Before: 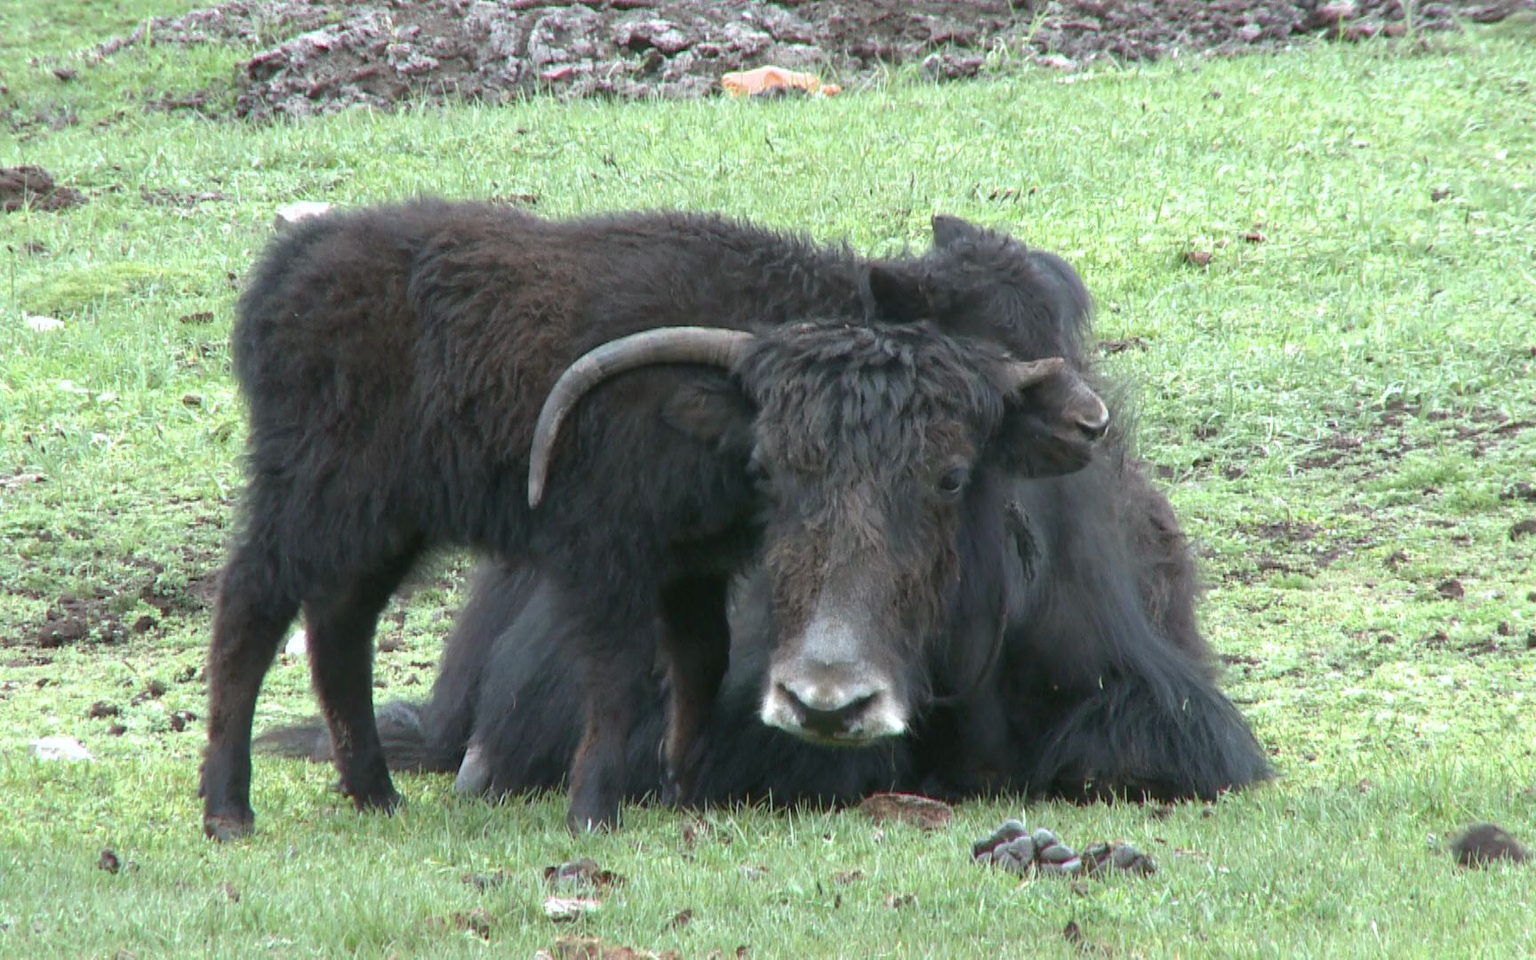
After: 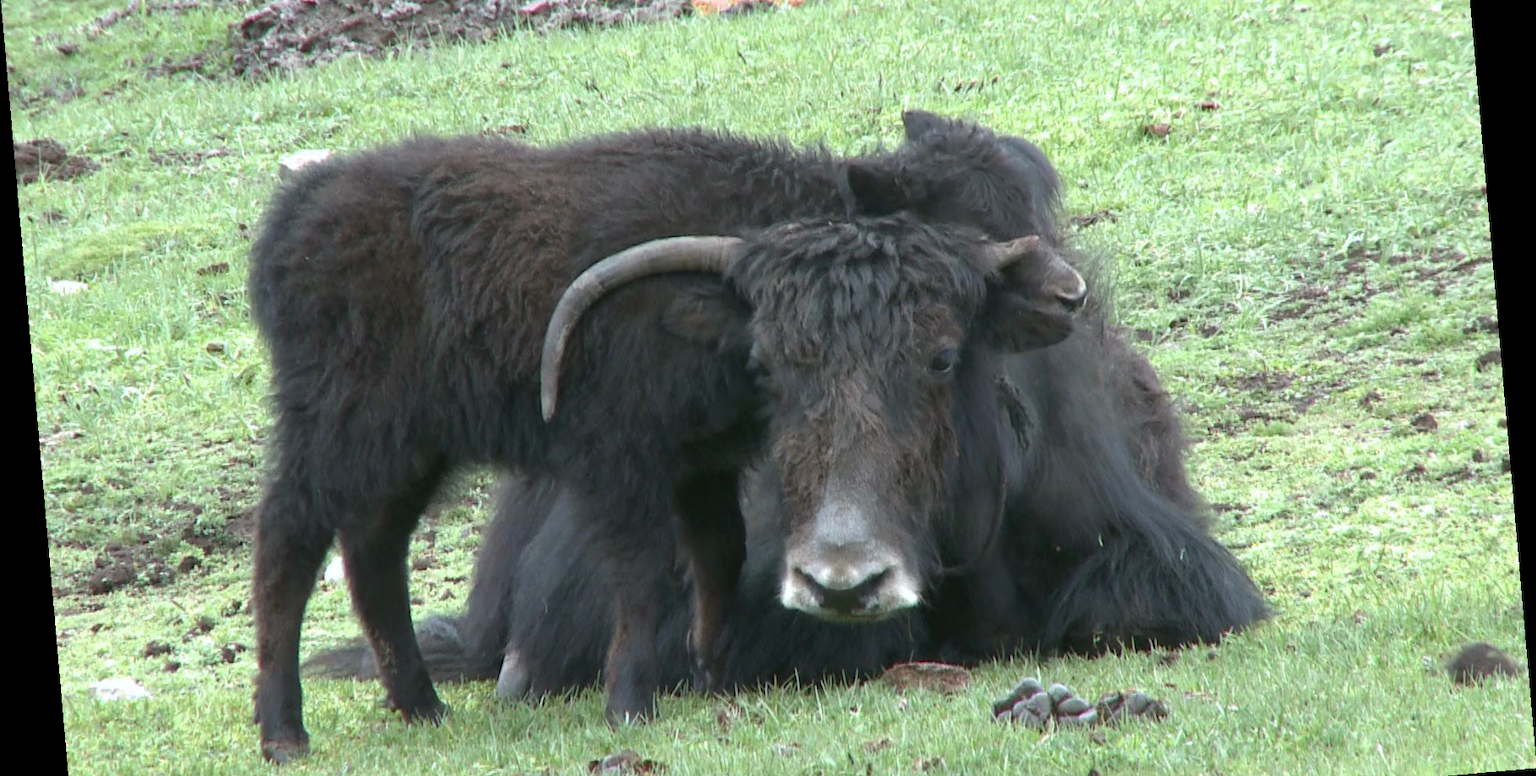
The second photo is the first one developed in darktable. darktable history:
crop: top 13.819%, bottom 11.169%
rotate and perspective: rotation -4.98°, automatic cropping off
